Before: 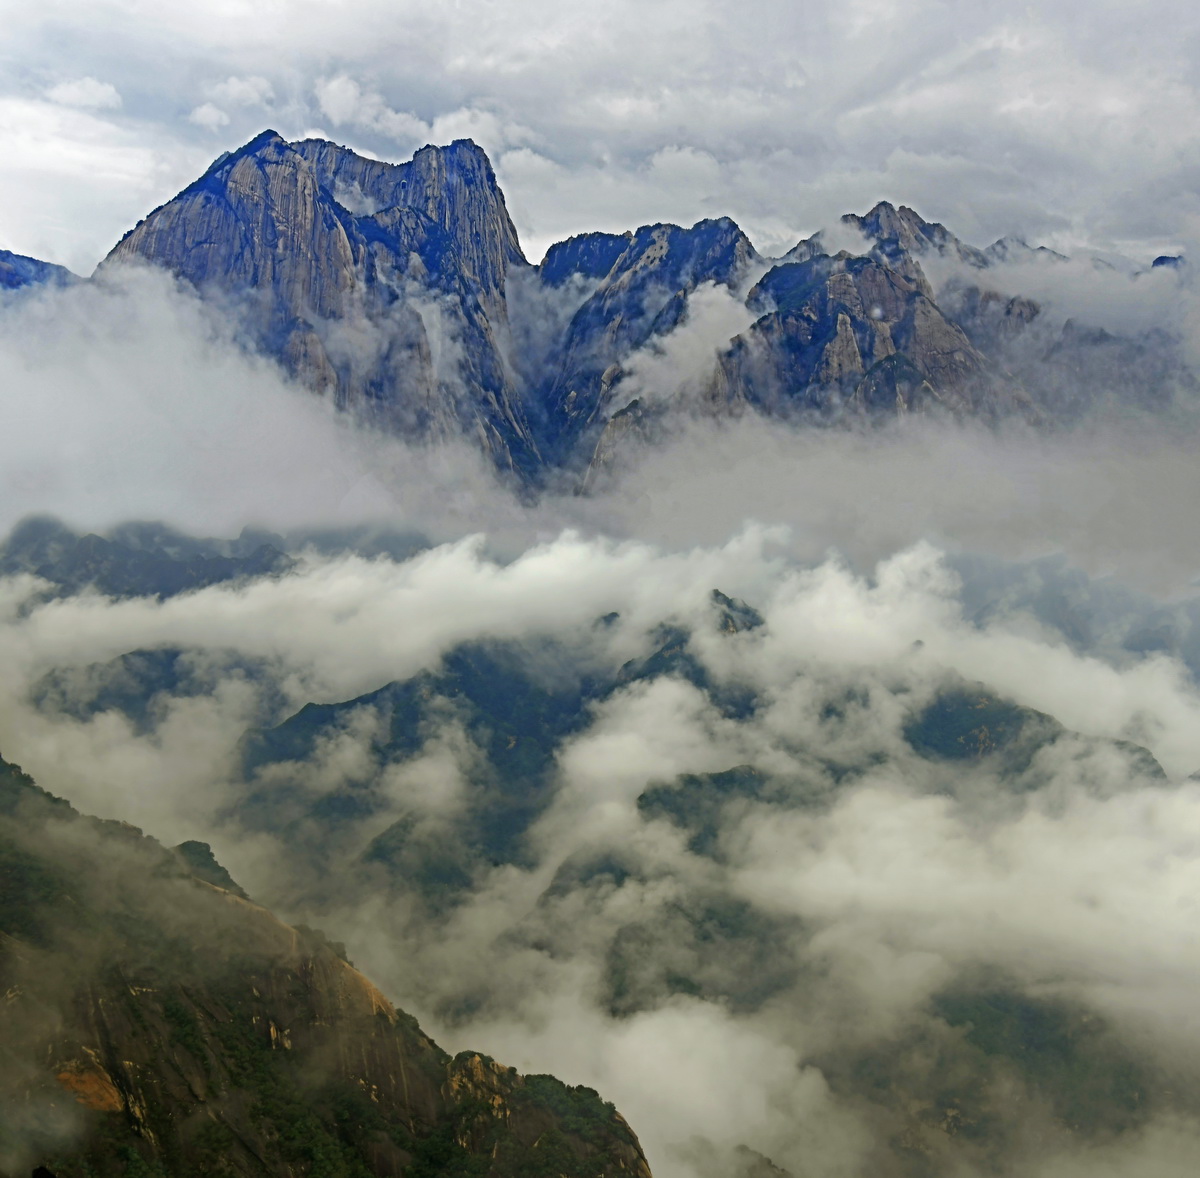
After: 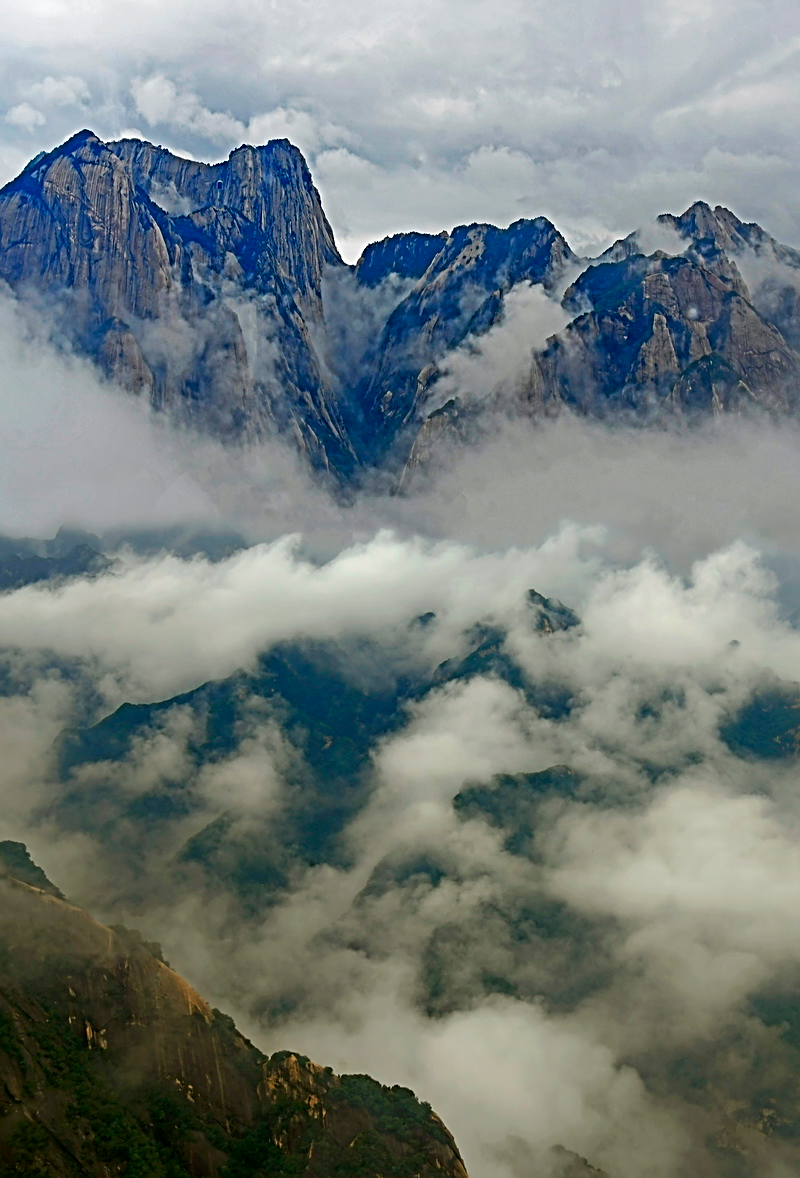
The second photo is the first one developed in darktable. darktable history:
crop: left 15.395%, right 17.913%
sharpen: on, module defaults
contrast brightness saturation: contrast 0.026, brightness -0.043
